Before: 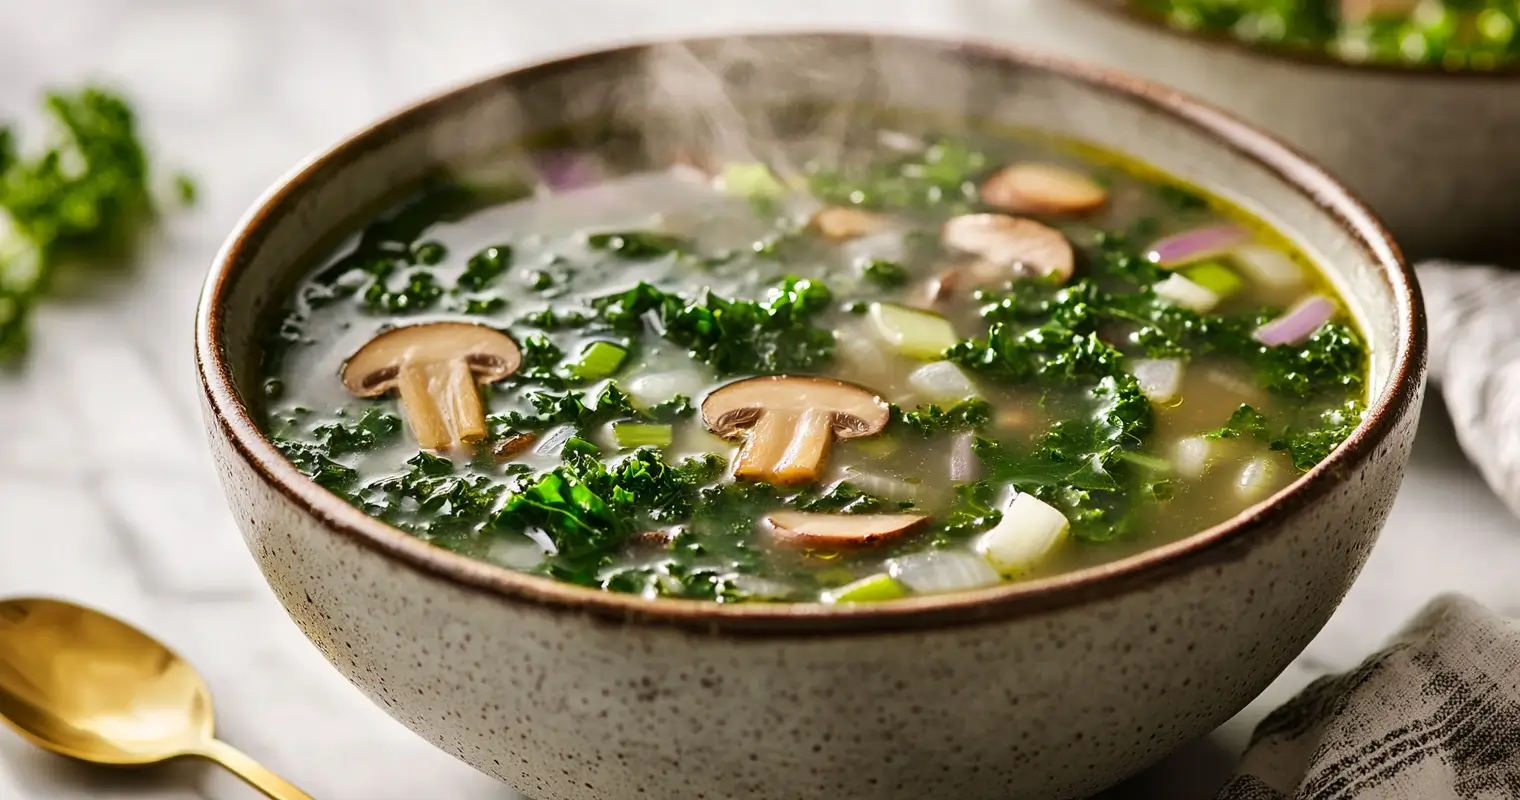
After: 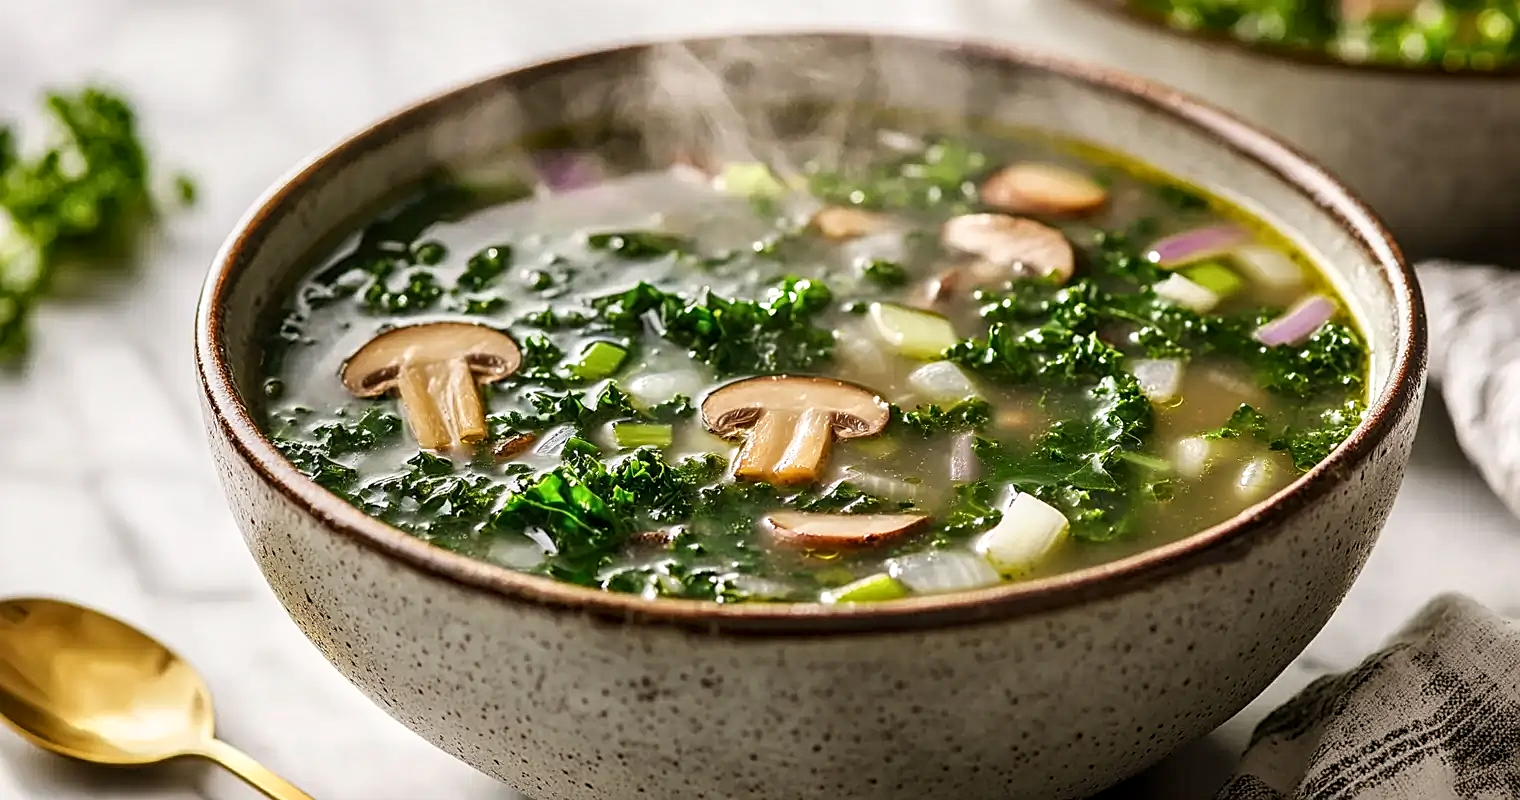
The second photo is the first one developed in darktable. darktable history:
local contrast: on, module defaults
sharpen: on, module defaults
shadows and highlights: shadows -1.31, highlights 38.64
